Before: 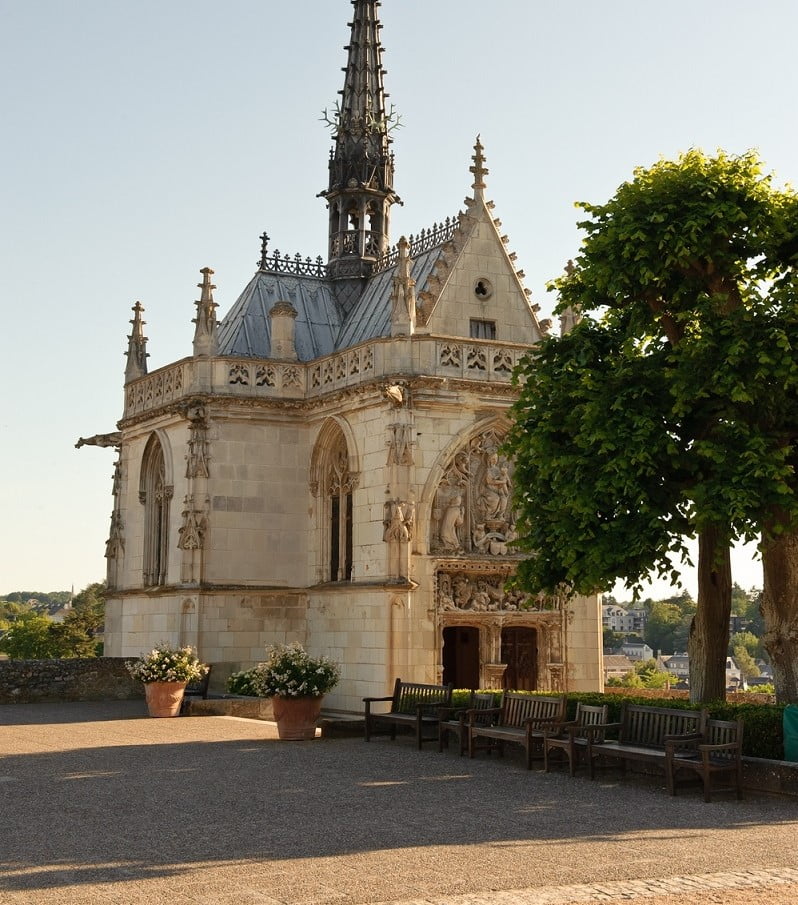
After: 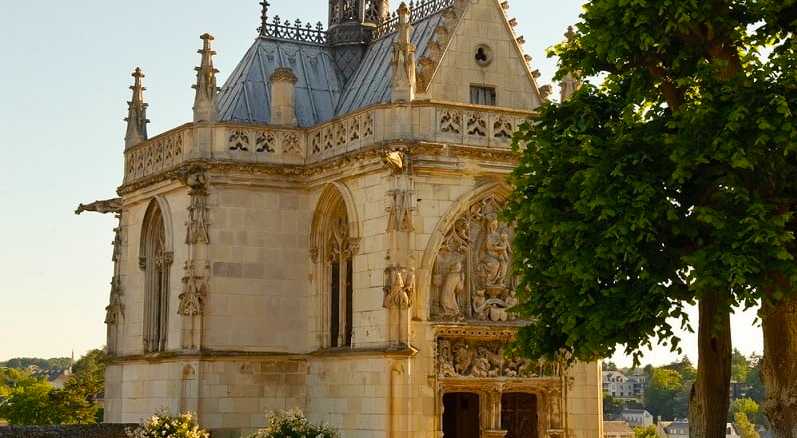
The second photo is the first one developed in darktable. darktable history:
color balance rgb: perceptual saturation grading › global saturation 40%, global vibrance 15%
crop and rotate: top 26.056%, bottom 25.543%
